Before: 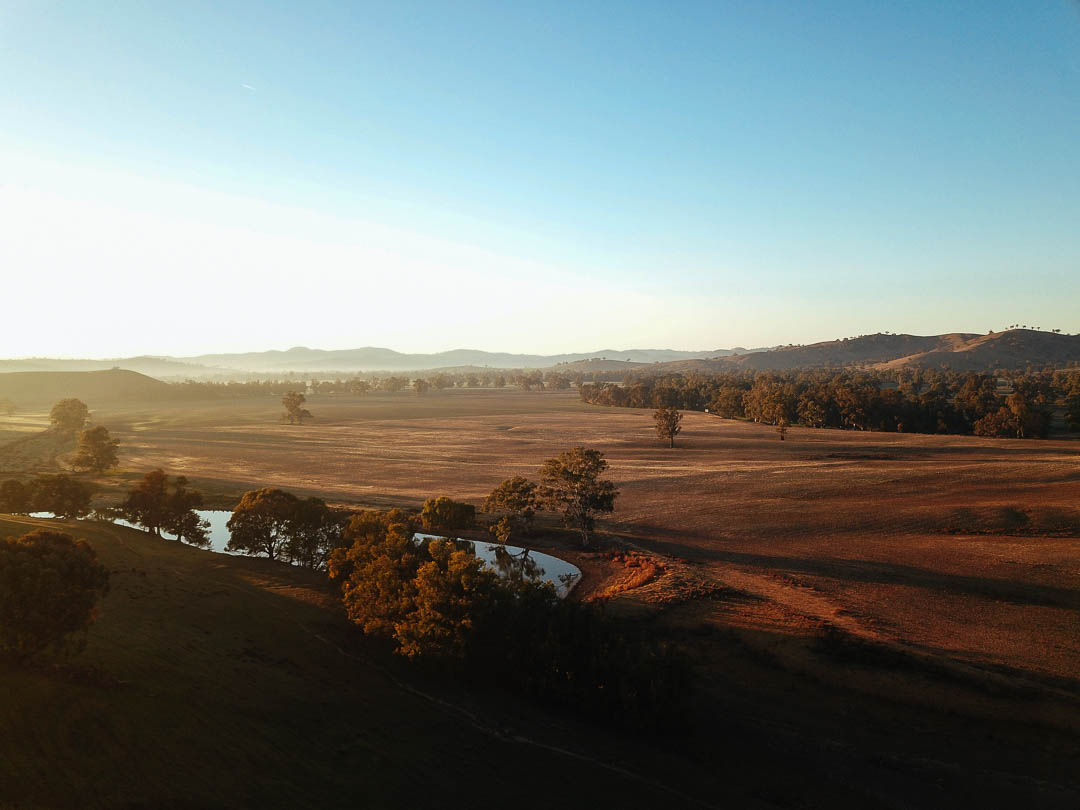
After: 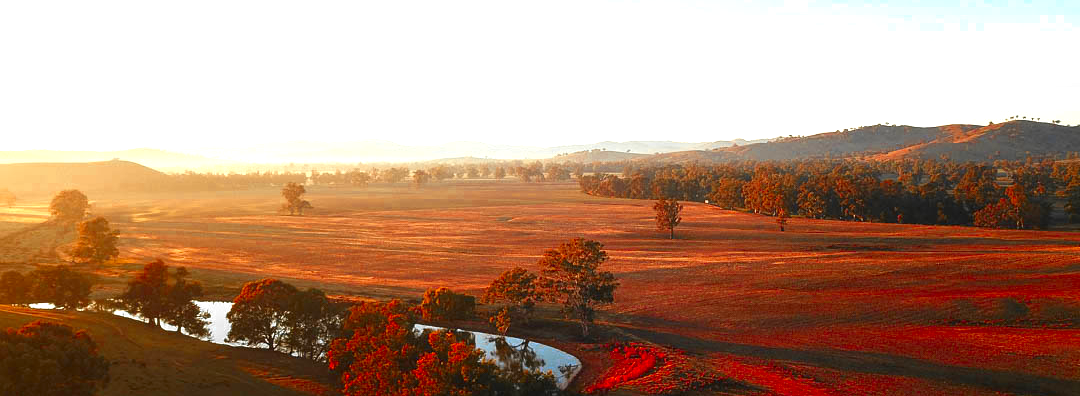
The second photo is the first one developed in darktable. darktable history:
color correction: highlights b* -0.055, saturation 1.33
crop and rotate: top 25.838%, bottom 25.164%
color zones: curves: ch0 [(0, 0.363) (0.128, 0.373) (0.25, 0.5) (0.402, 0.407) (0.521, 0.525) (0.63, 0.559) (0.729, 0.662) (0.867, 0.471)]; ch1 [(0, 0.515) (0.136, 0.618) (0.25, 0.5) (0.378, 0) (0.516, 0) (0.622, 0.593) (0.737, 0.819) (0.87, 0.593)]; ch2 [(0, 0.529) (0.128, 0.471) (0.282, 0.451) (0.386, 0.662) (0.516, 0.525) (0.633, 0.554) (0.75, 0.62) (0.875, 0.441)]
exposure: black level correction 0, exposure 1 EV, compensate highlight preservation false
